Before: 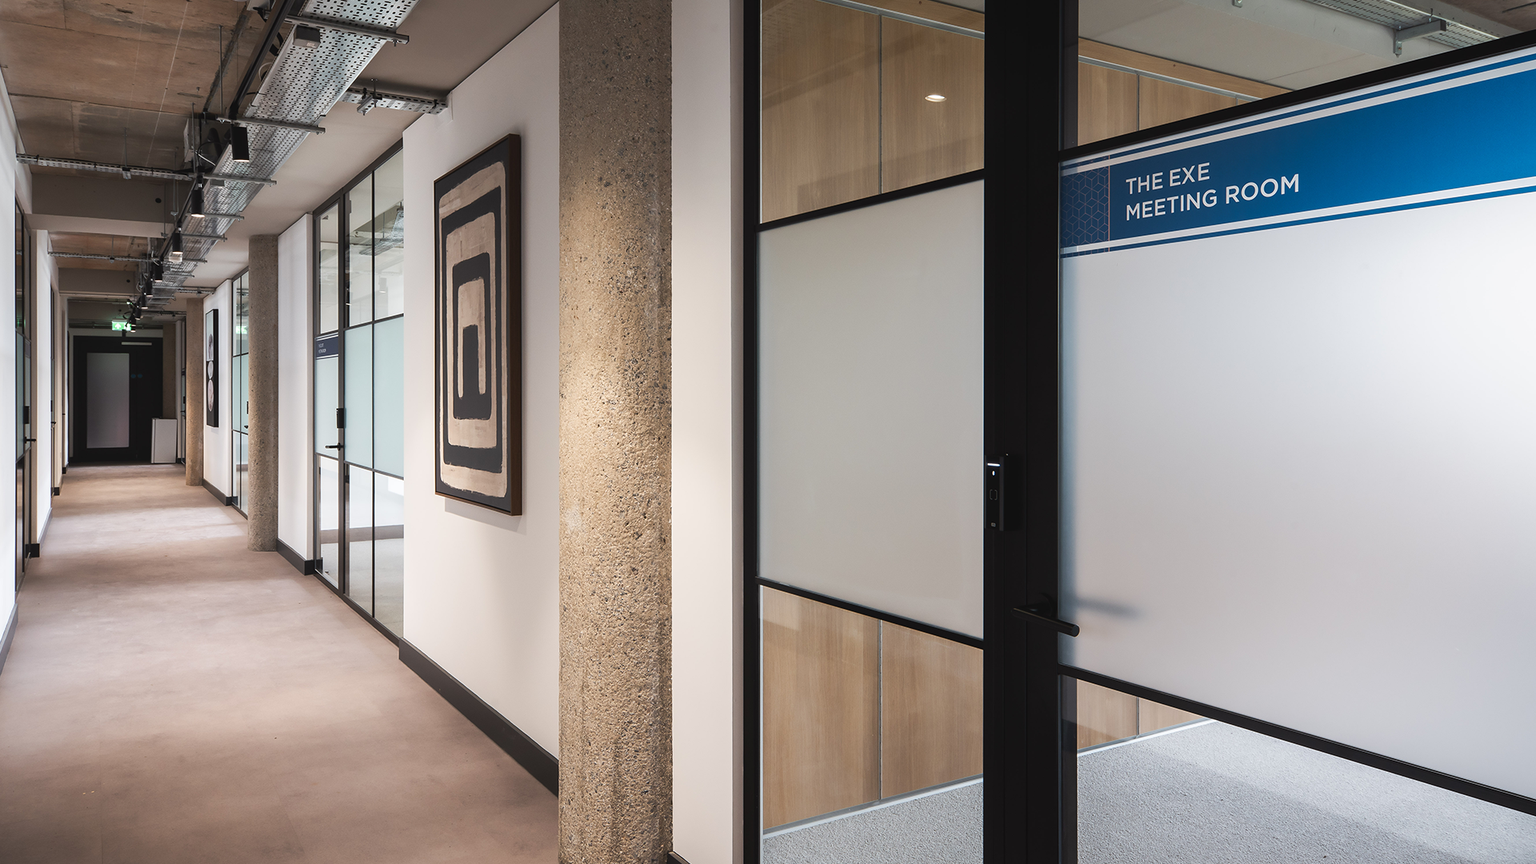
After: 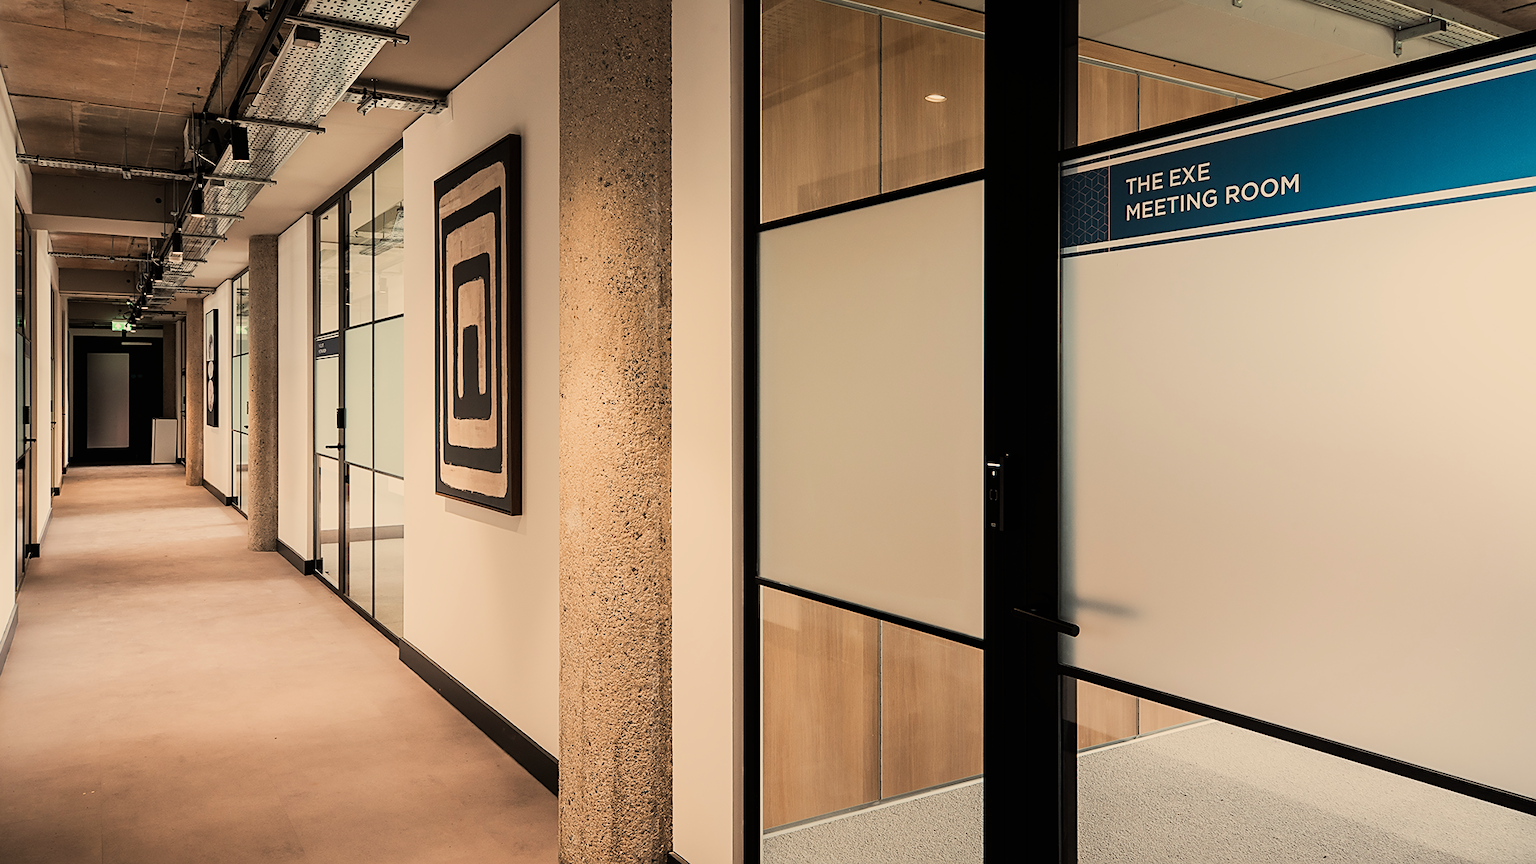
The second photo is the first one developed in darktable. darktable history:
filmic rgb: black relative exposure -7.65 EV, white relative exposure 4.56 EV, hardness 3.61, contrast 1.25
white balance: red 1.138, green 0.996, blue 0.812
sharpen: on, module defaults
